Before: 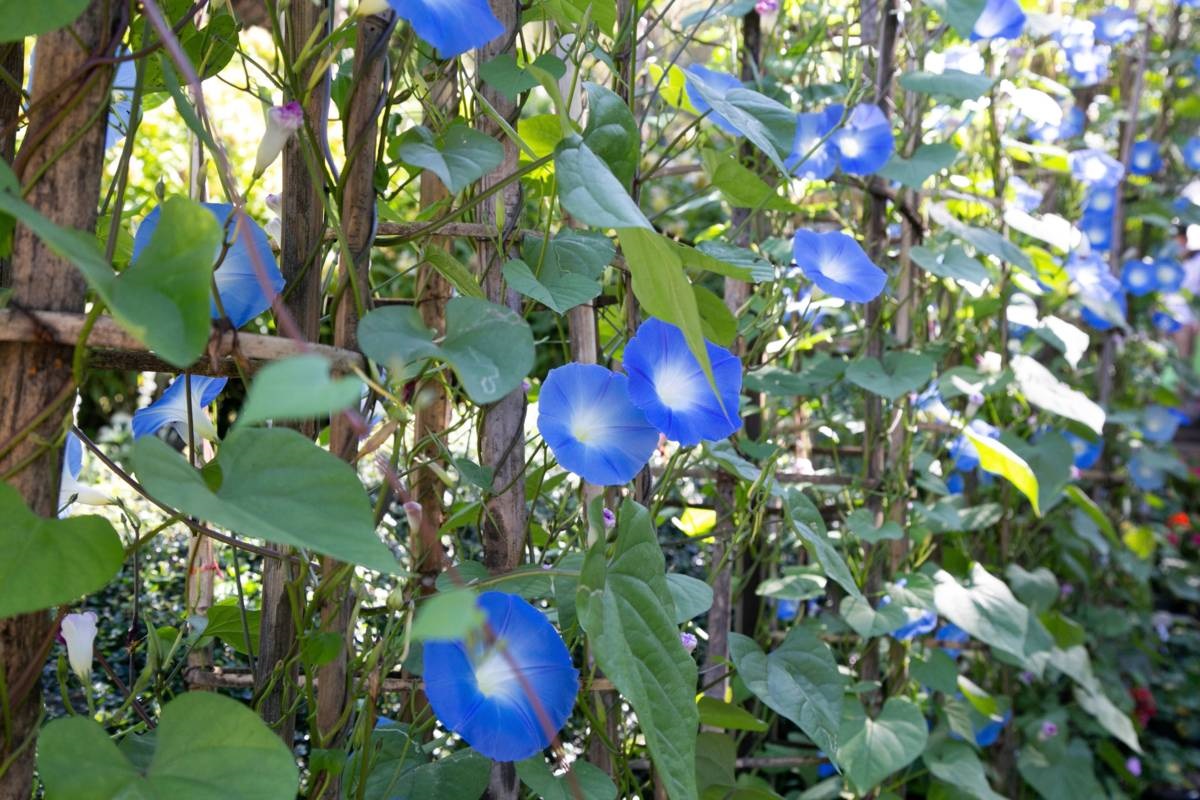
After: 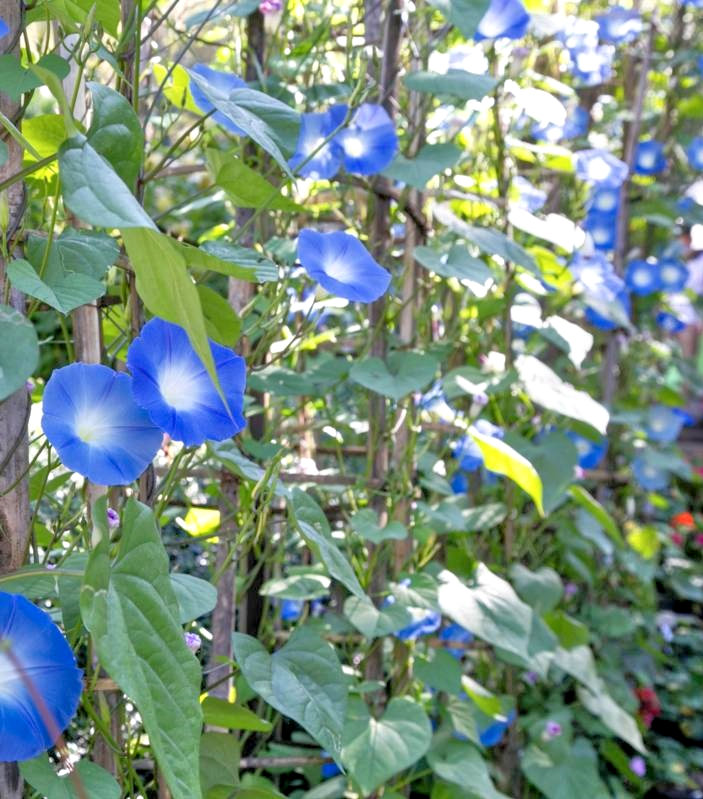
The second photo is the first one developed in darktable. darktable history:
crop: left 41.392%
color balance rgb: perceptual saturation grading › global saturation 0.118%
local contrast: on, module defaults
tone equalizer: -7 EV 0.158 EV, -6 EV 0.614 EV, -5 EV 1.15 EV, -4 EV 1.32 EV, -3 EV 1.15 EV, -2 EV 0.6 EV, -1 EV 0.147 EV
